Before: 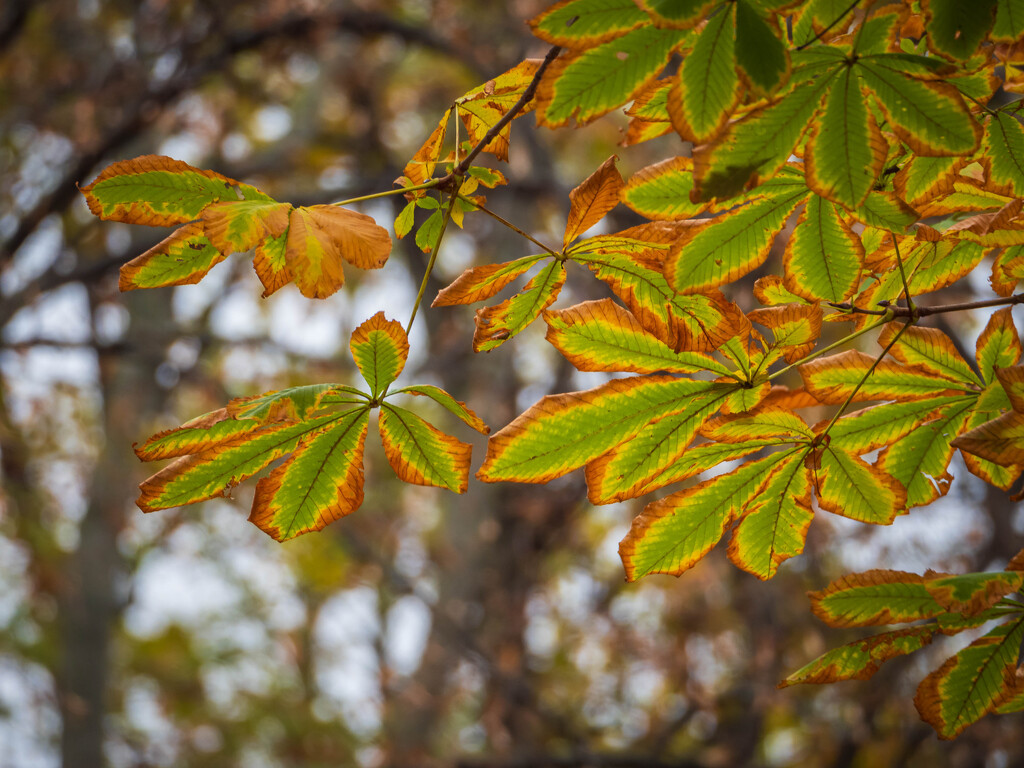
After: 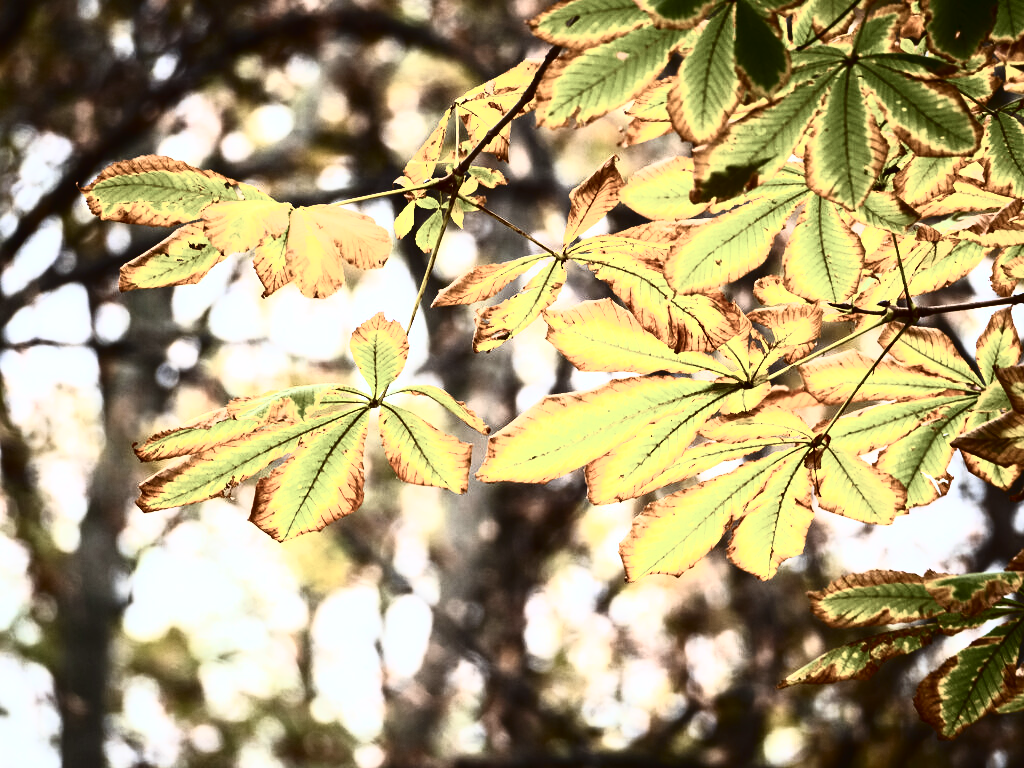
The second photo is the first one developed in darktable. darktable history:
color correction: highlights b* 0.031, saturation 1.27
tone curve: curves: ch0 [(0, 0) (0.003, 0.002) (0.011, 0.005) (0.025, 0.011) (0.044, 0.017) (0.069, 0.021) (0.1, 0.027) (0.136, 0.035) (0.177, 0.05) (0.224, 0.076) (0.277, 0.126) (0.335, 0.212) (0.399, 0.333) (0.468, 0.473) (0.543, 0.627) (0.623, 0.784) (0.709, 0.9) (0.801, 0.963) (0.898, 0.988) (1, 1)], color space Lab, independent channels, preserve colors none
contrast brightness saturation: contrast 0.57, brightness 0.567, saturation -0.347
